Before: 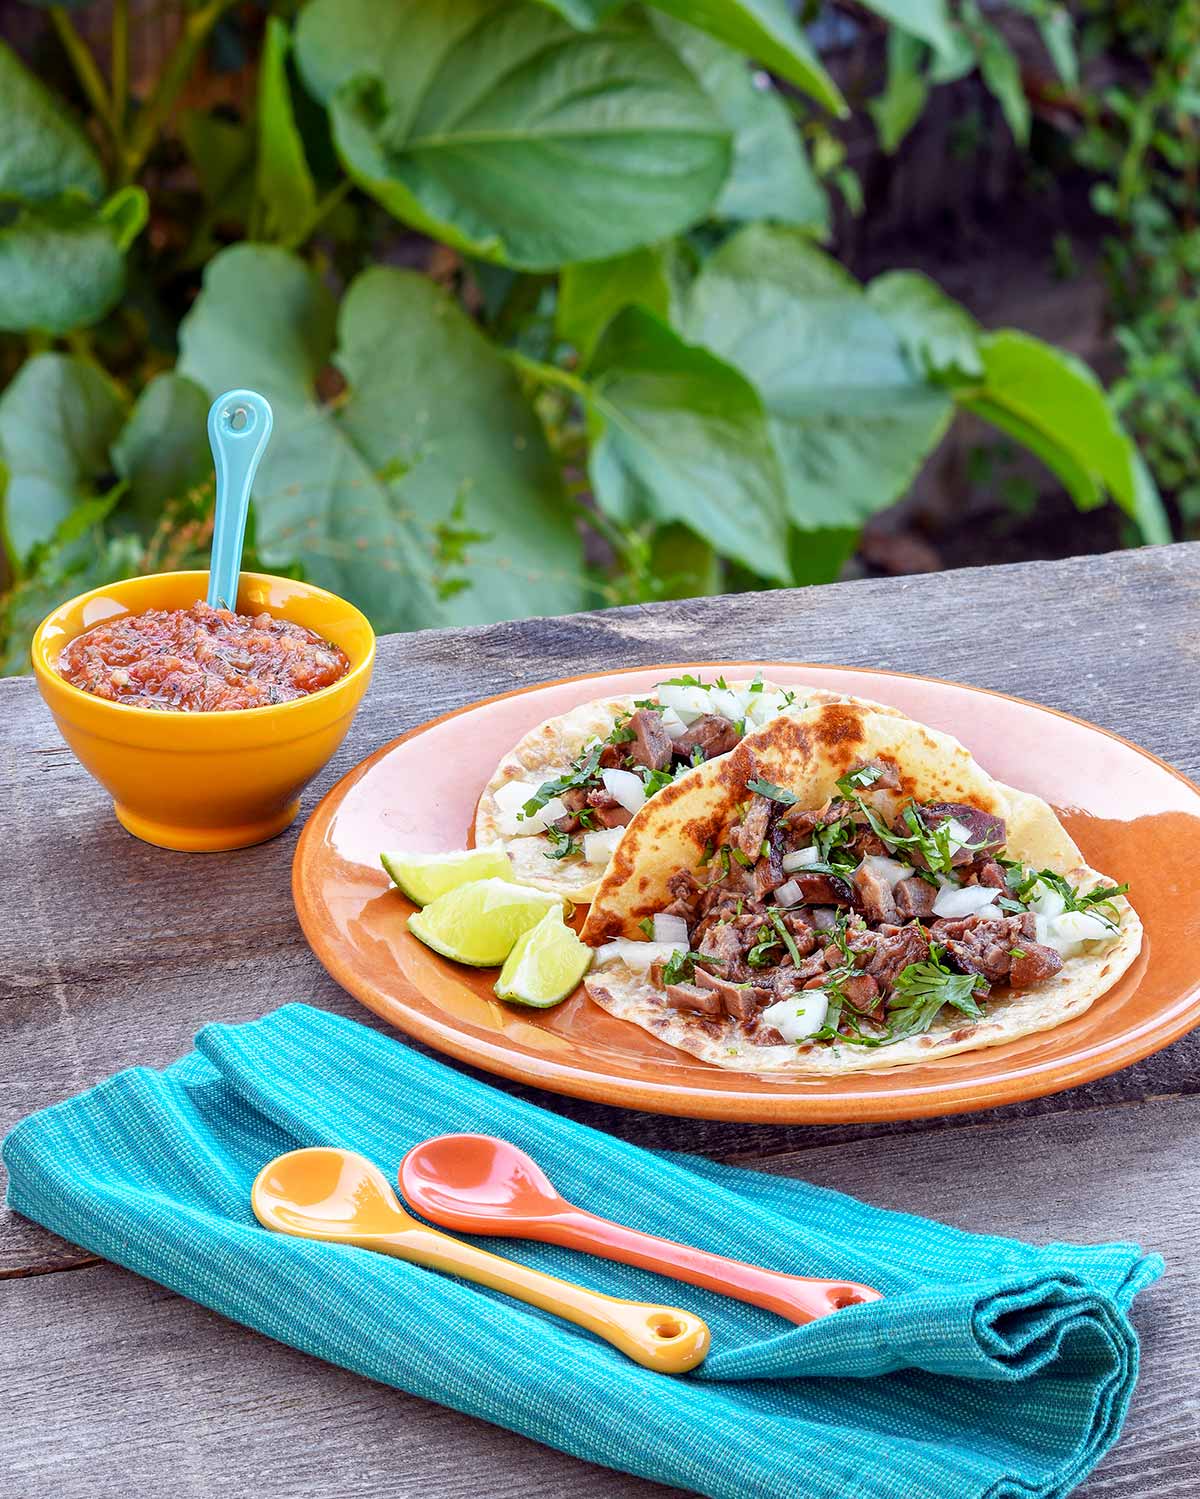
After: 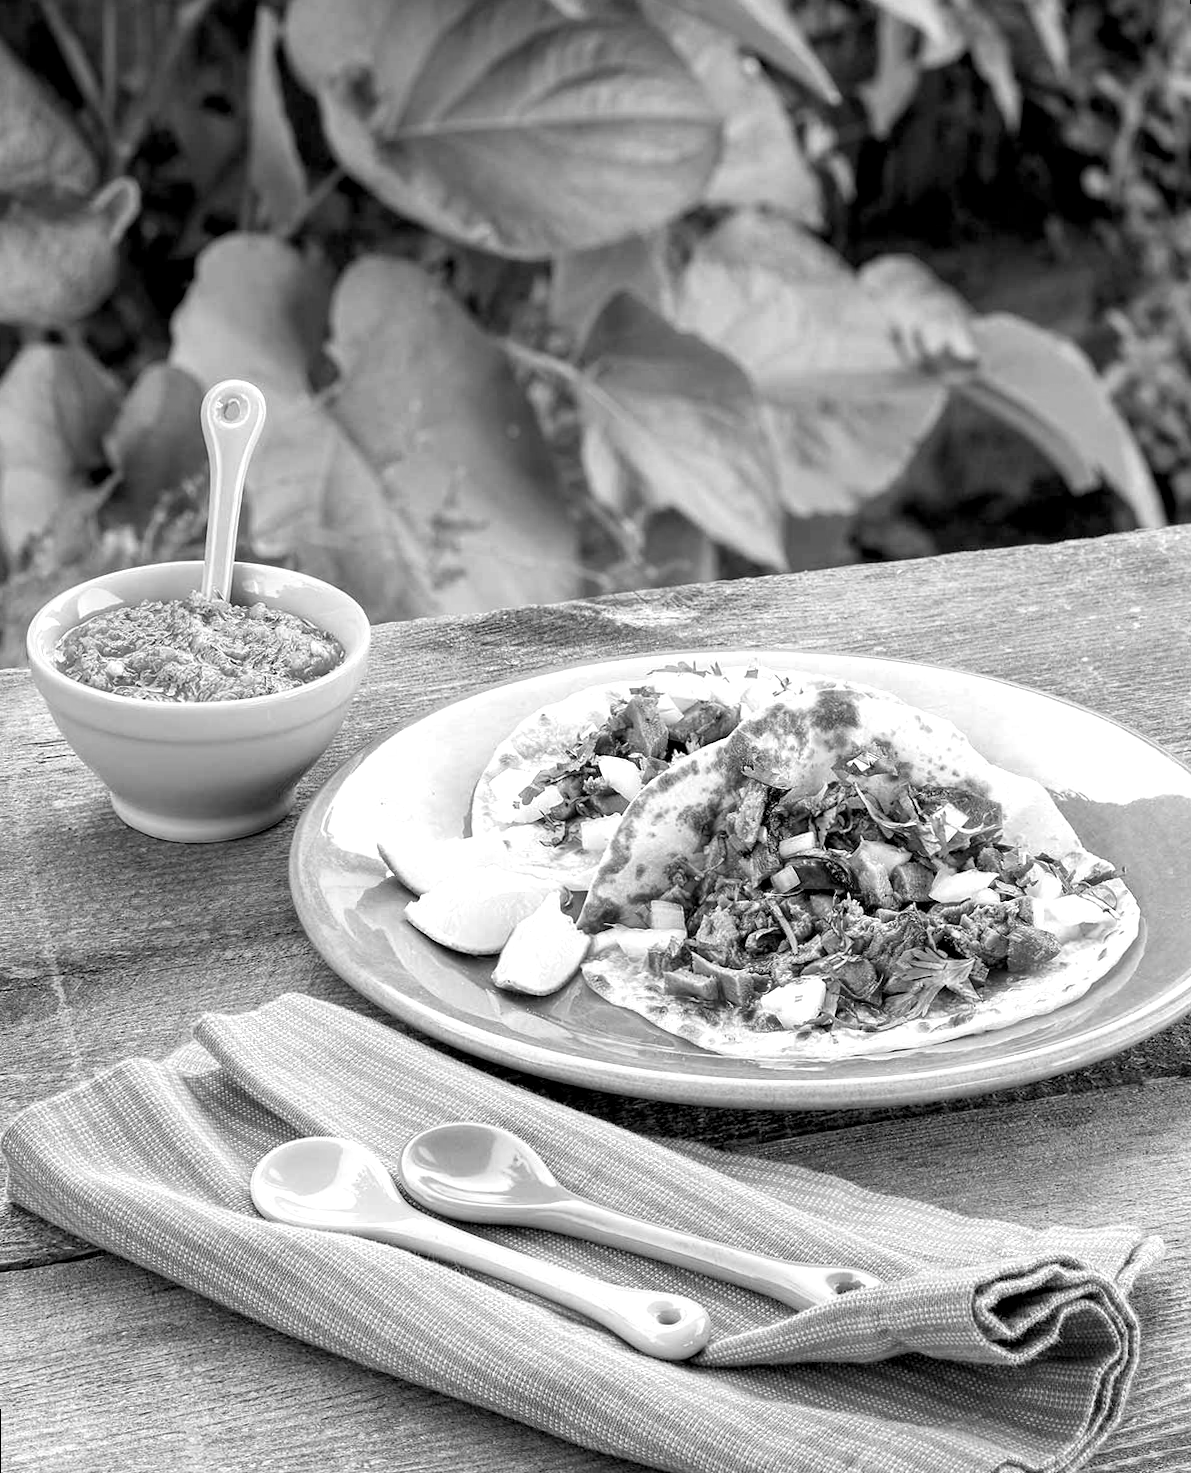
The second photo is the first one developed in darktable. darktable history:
exposure: black level correction 0.005, exposure 0.417 EV, compensate highlight preservation false
color correction: highlights a* -11.71, highlights b* -15.58
rotate and perspective: rotation -0.45°, automatic cropping original format, crop left 0.008, crop right 0.992, crop top 0.012, crop bottom 0.988
monochrome: on, module defaults
